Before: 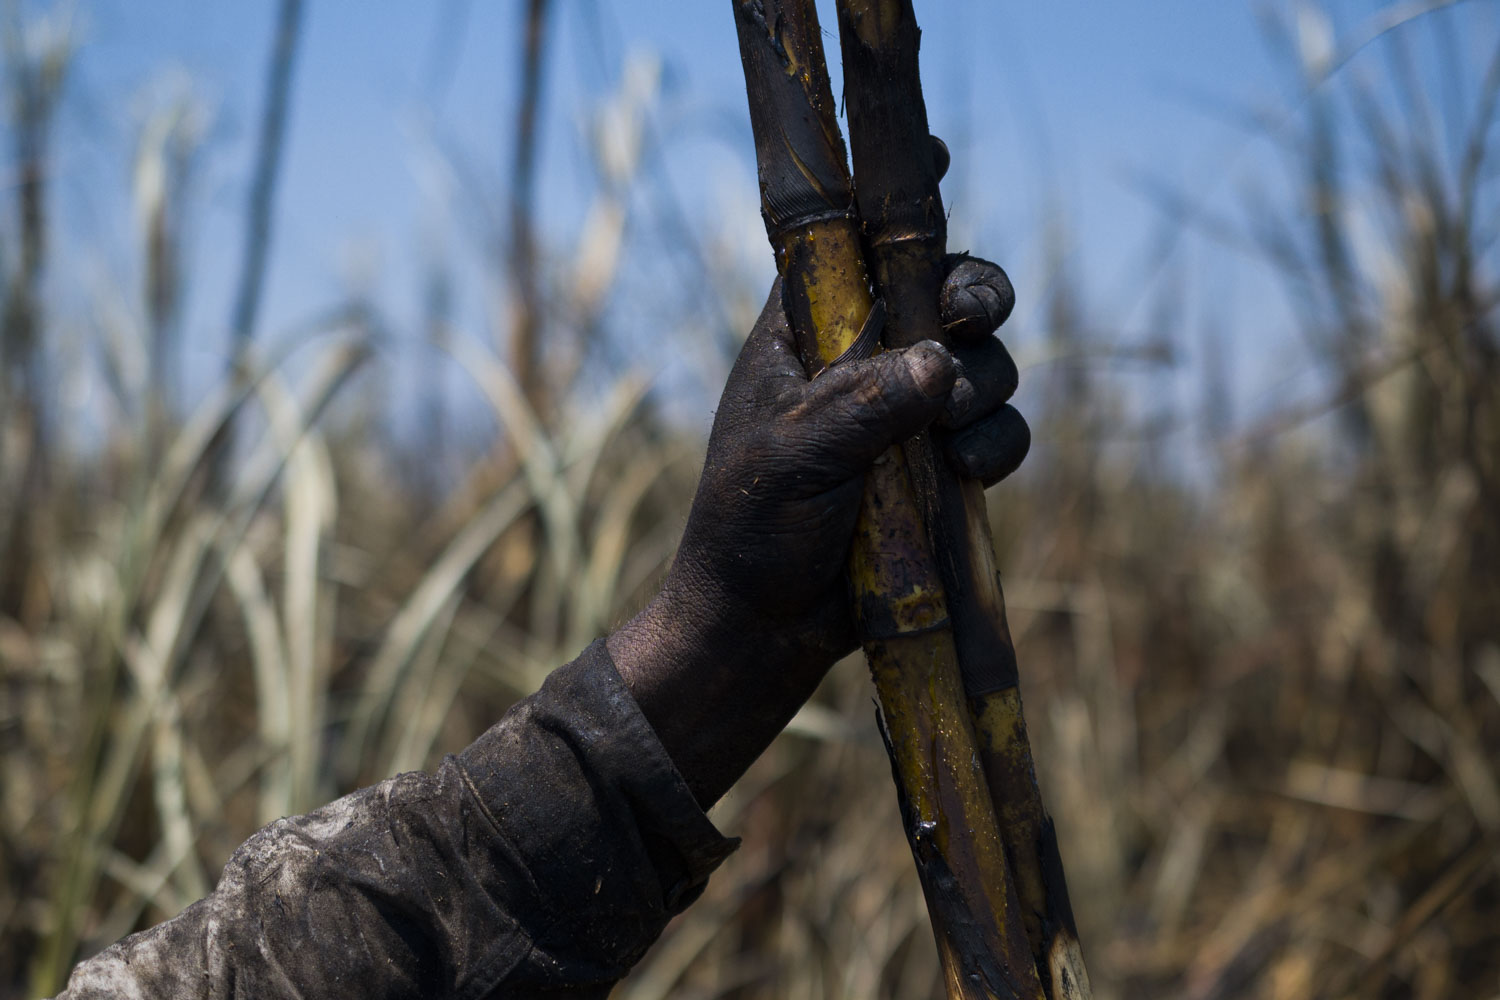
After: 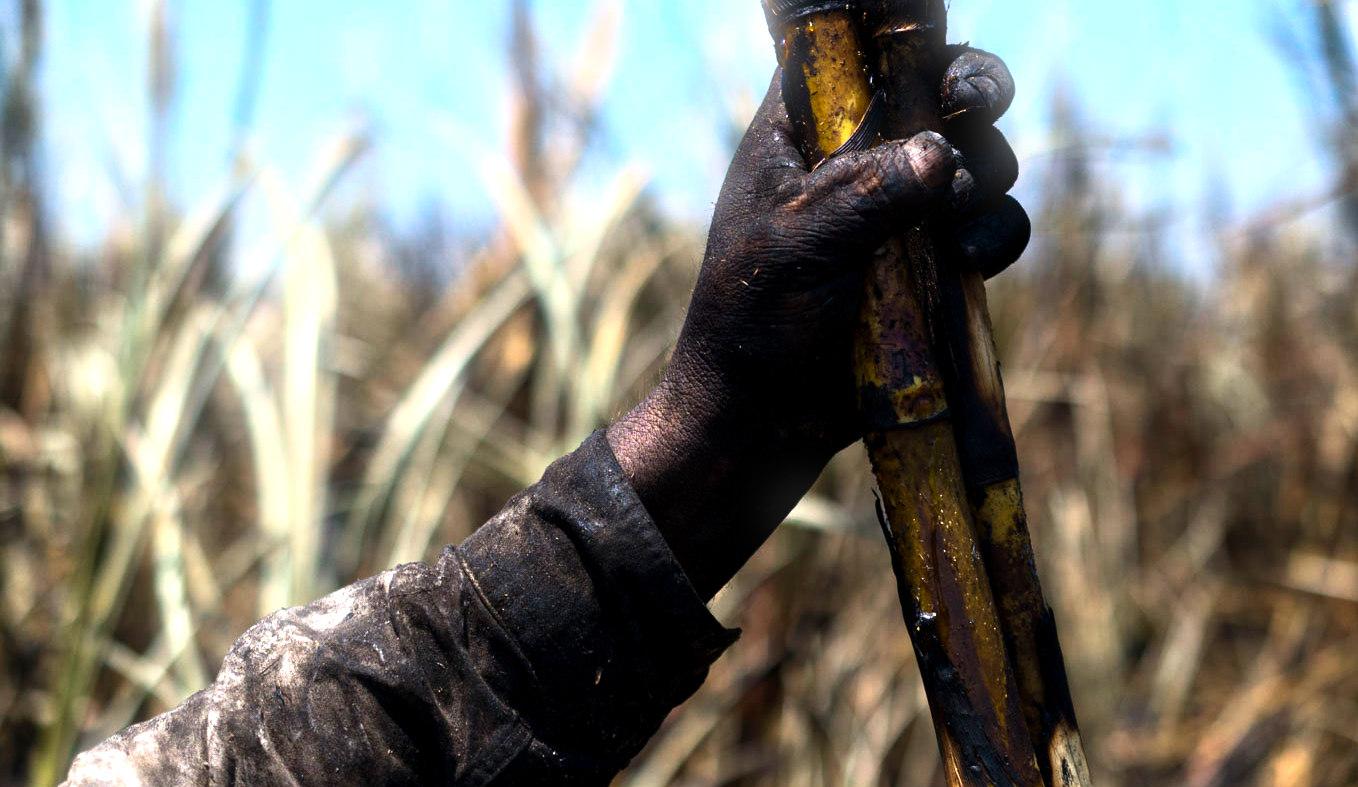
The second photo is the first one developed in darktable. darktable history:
bloom: size 5%, threshold 95%, strength 15%
crop: top 20.916%, right 9.437%, bottom 0.316%
contrast equalizer: octaves 7, y [[0.6 ×6], [0.55 ×6], [0 ×6], [0 ×6], [0 ×6]], mix 0.15
tone equalizer: -8 EV -0.417 EV, -7 EV -0.389 EV, -6 EV -0.333 EV, -5 EV -0.222 EV, -3 EV 0.222 EV, -2 EV 0.333 EV, -1 EV 0.389 EV, +0 EV 0.417 EV, edges refinement/feathering 500, mask exposure compensation -1.57 EV, preserve details no
levels: levels [0, 0.374, 0.749]
